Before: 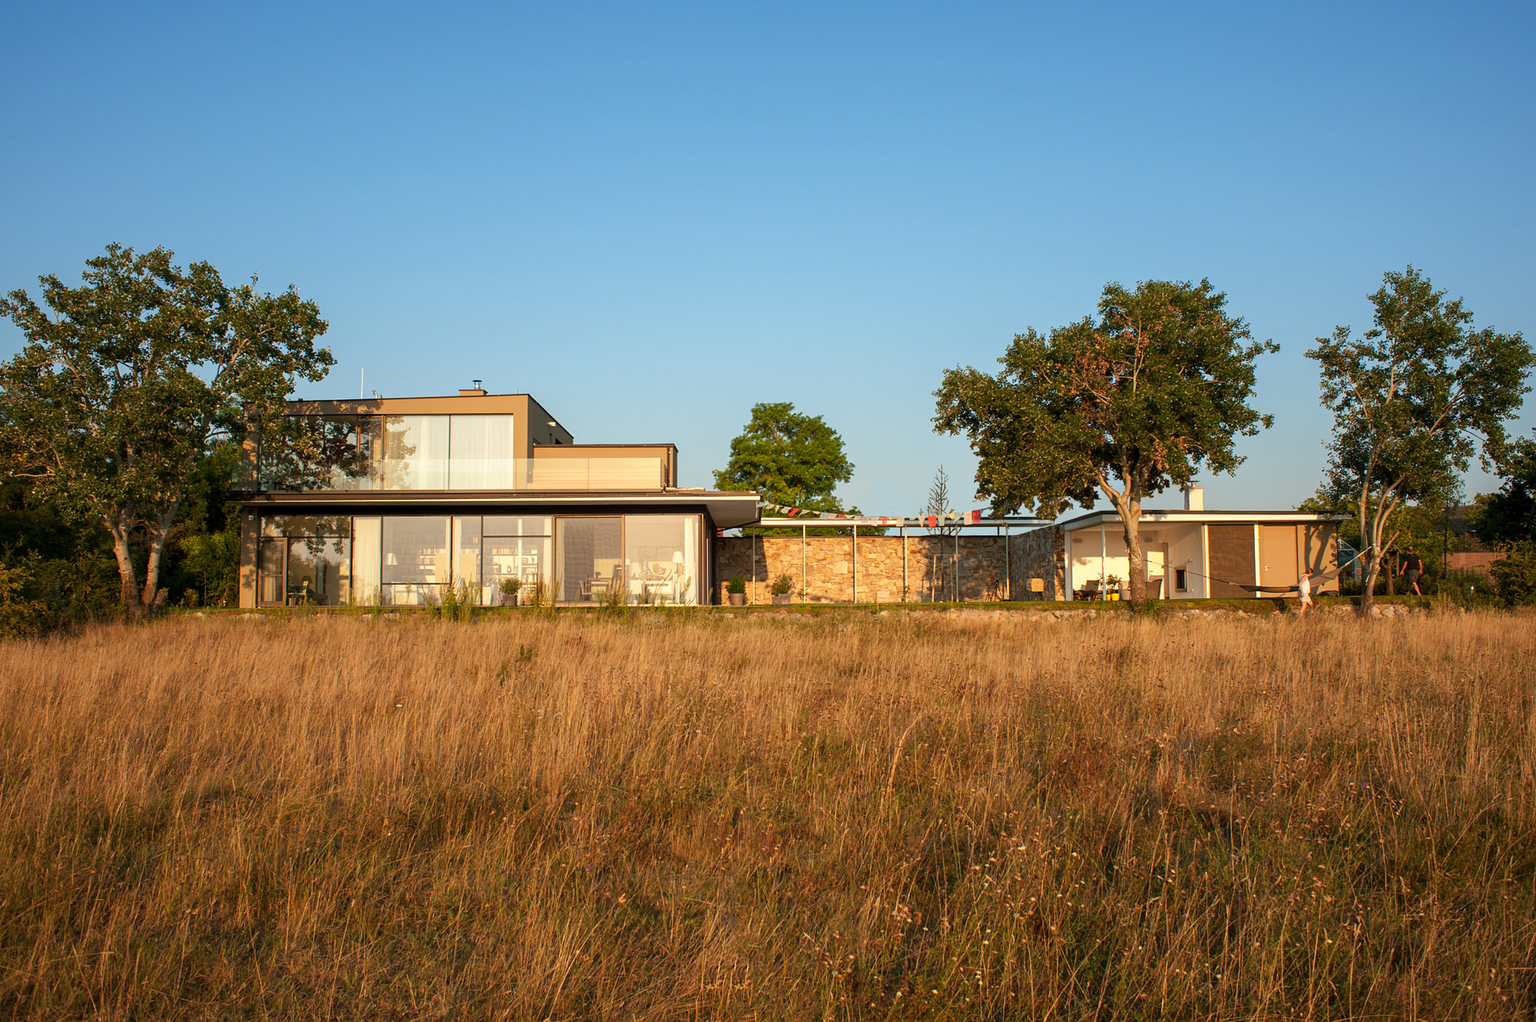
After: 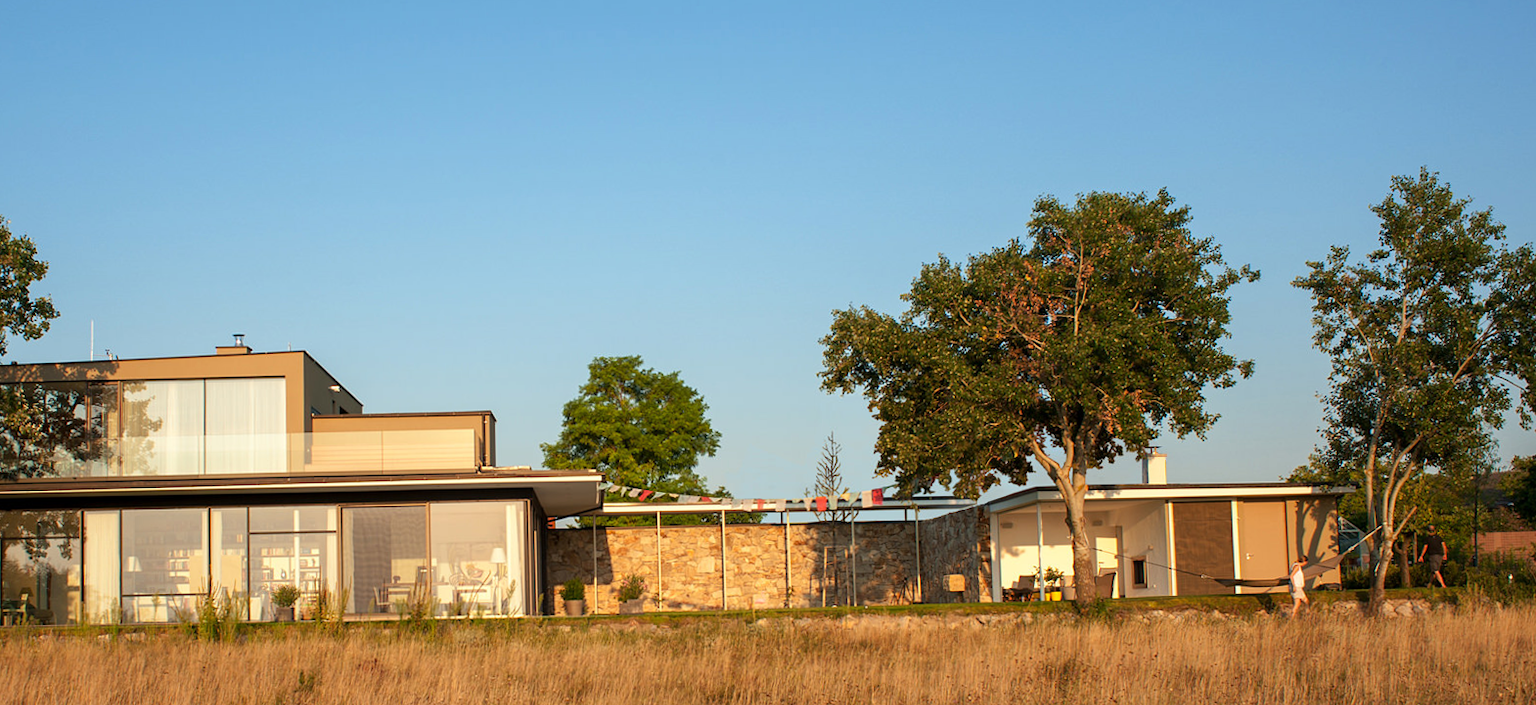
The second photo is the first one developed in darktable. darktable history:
crop: left 18.38%, top 11.092%, right 2.134%, bottom 33.217%
rotate and perspective: rotation -1°, crop left 0.011, crop right 0.989, crop top 0.025, crop bottom 0.975
